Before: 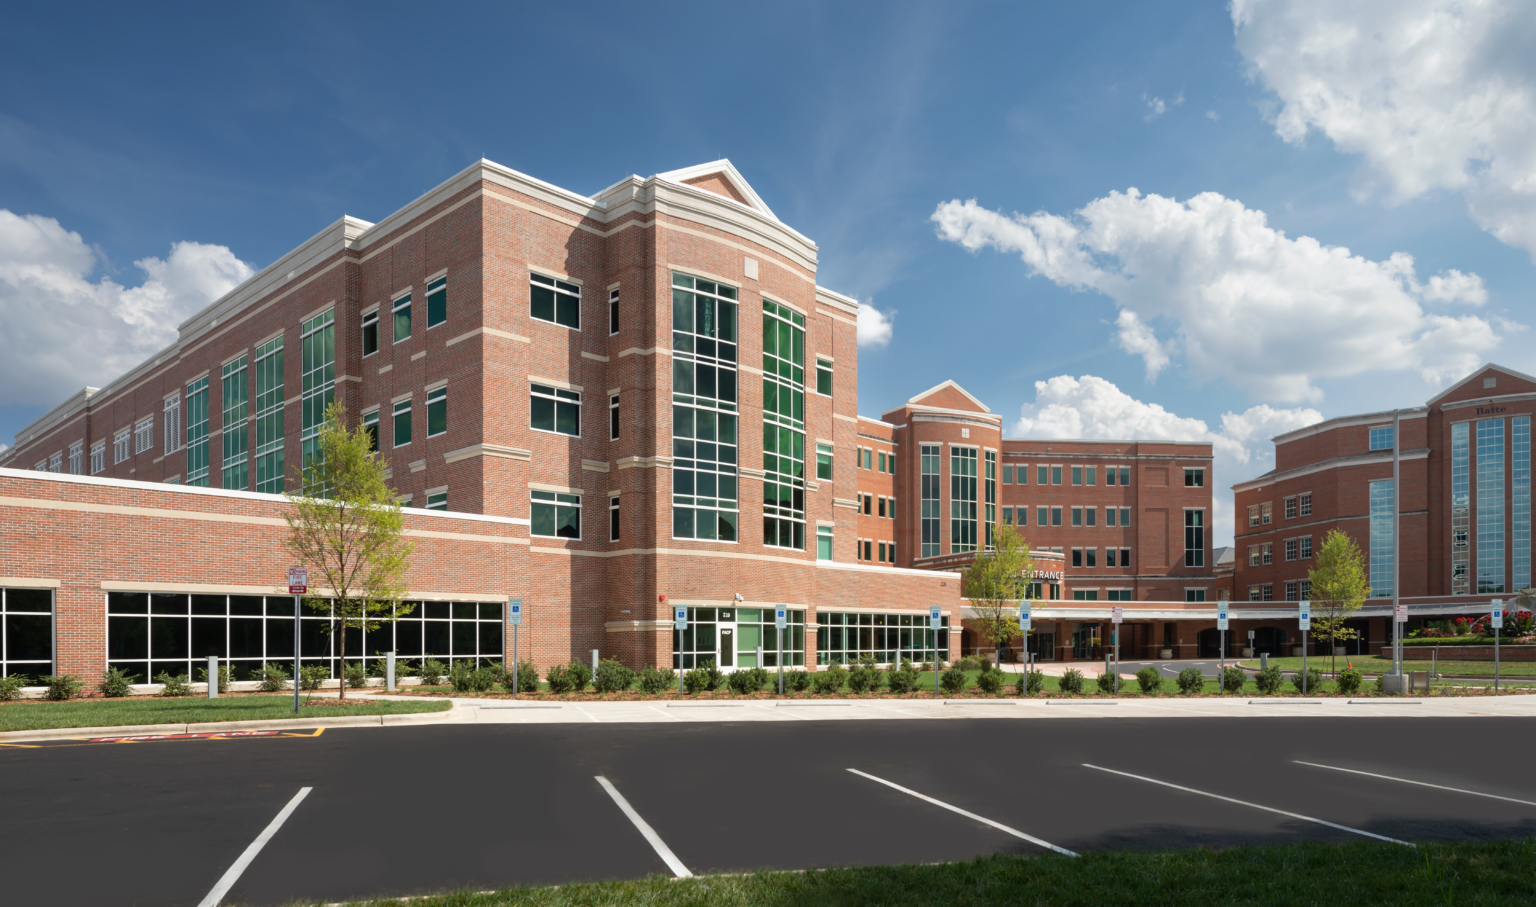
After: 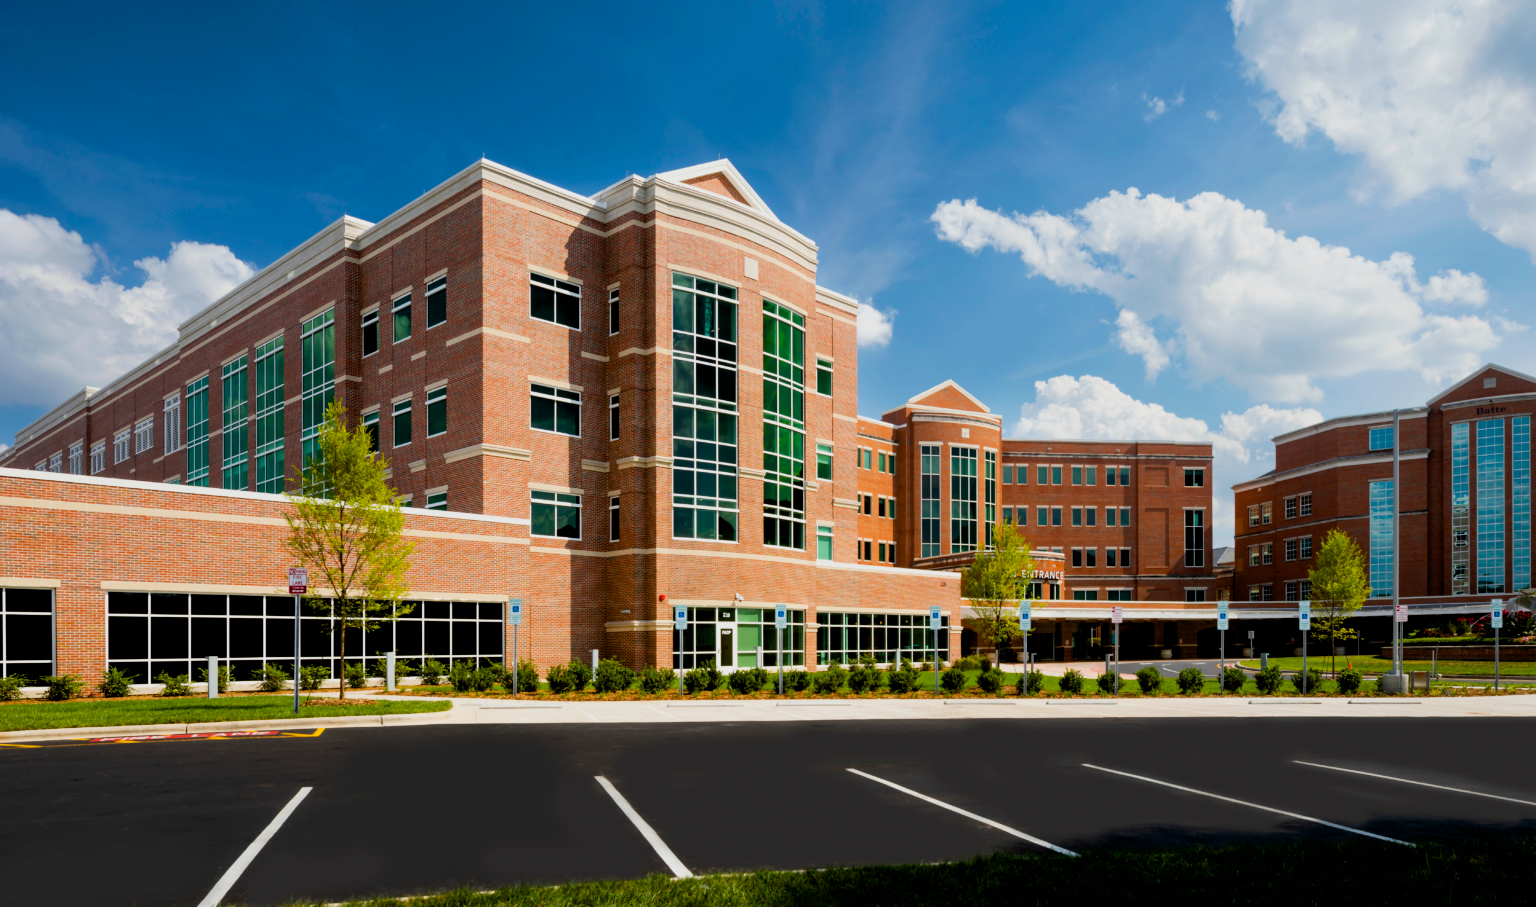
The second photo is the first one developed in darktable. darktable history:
exposure: black level correction 0.012, compensate highlight preservation false
filmic rgb: black relative exposure -7.65 EV, white relative exposure 4.56 EV, hardness 3.61, contrast 1.05
color balance rgb: linear chroma grading › global chroma 9%, perceptual saturation grading › global saturation 36%, perceptual saturation grading › shadows 35%, perceptual brilliance grading › global brilliance 15%, perceptual brilliance grading › shadows -35%, global vibrance 15%
